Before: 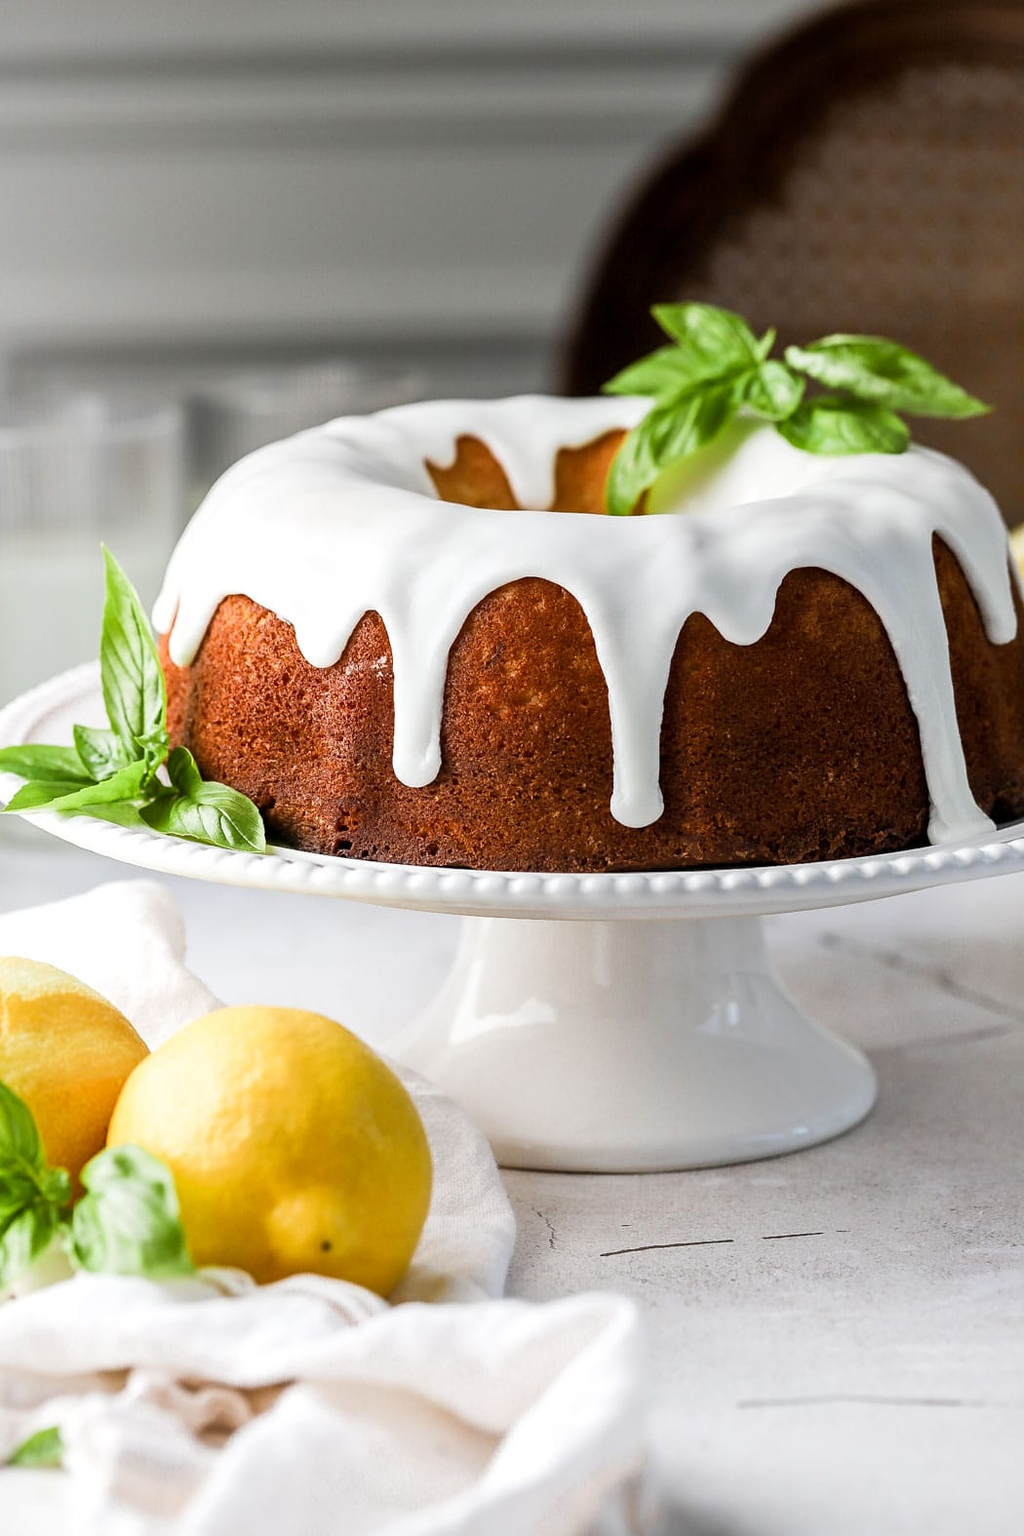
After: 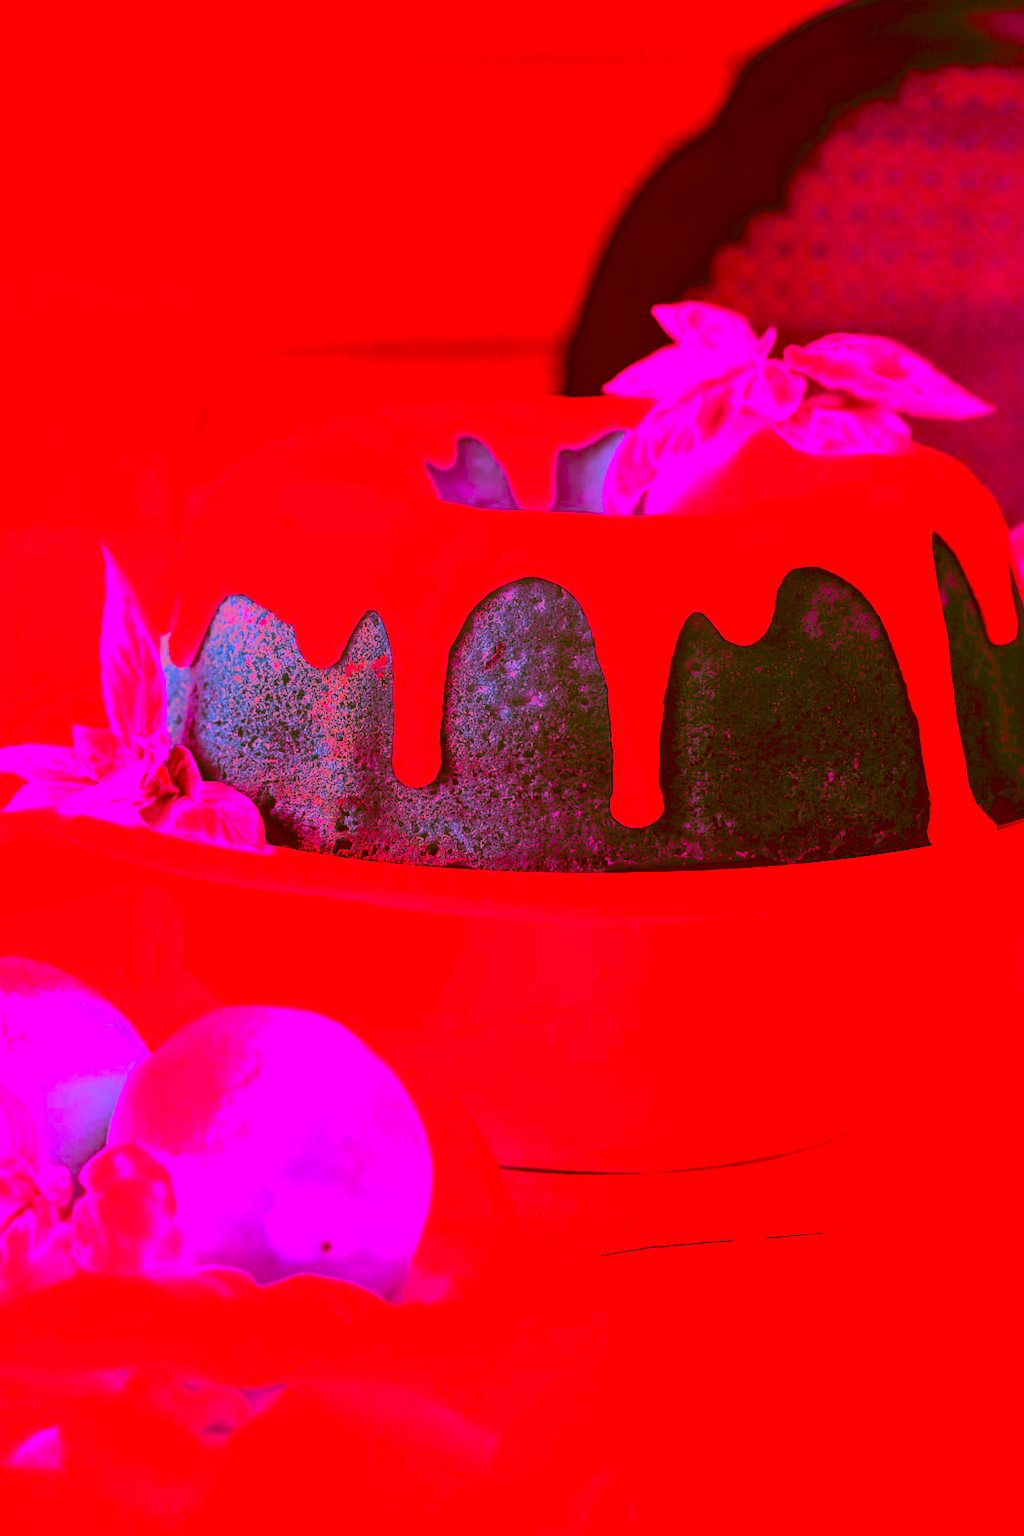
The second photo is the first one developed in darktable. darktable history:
shadows and highlights: on, module defaults
color balance: lift [1, 1.015, 0.987, 0.985], gamma [1, 0.959, 1.042, 0.958], gain [0.927, 0.938, 1.072, 0.928], contrast 1.5%
color correction: highlights a* -39.68, highlights b* -40, shadows a* -40, shadows b* -40, saturation -3
filmic rgb: black relative exposure -7.65 EV, white relative exposure 4.56 EV, hardness 3.61
